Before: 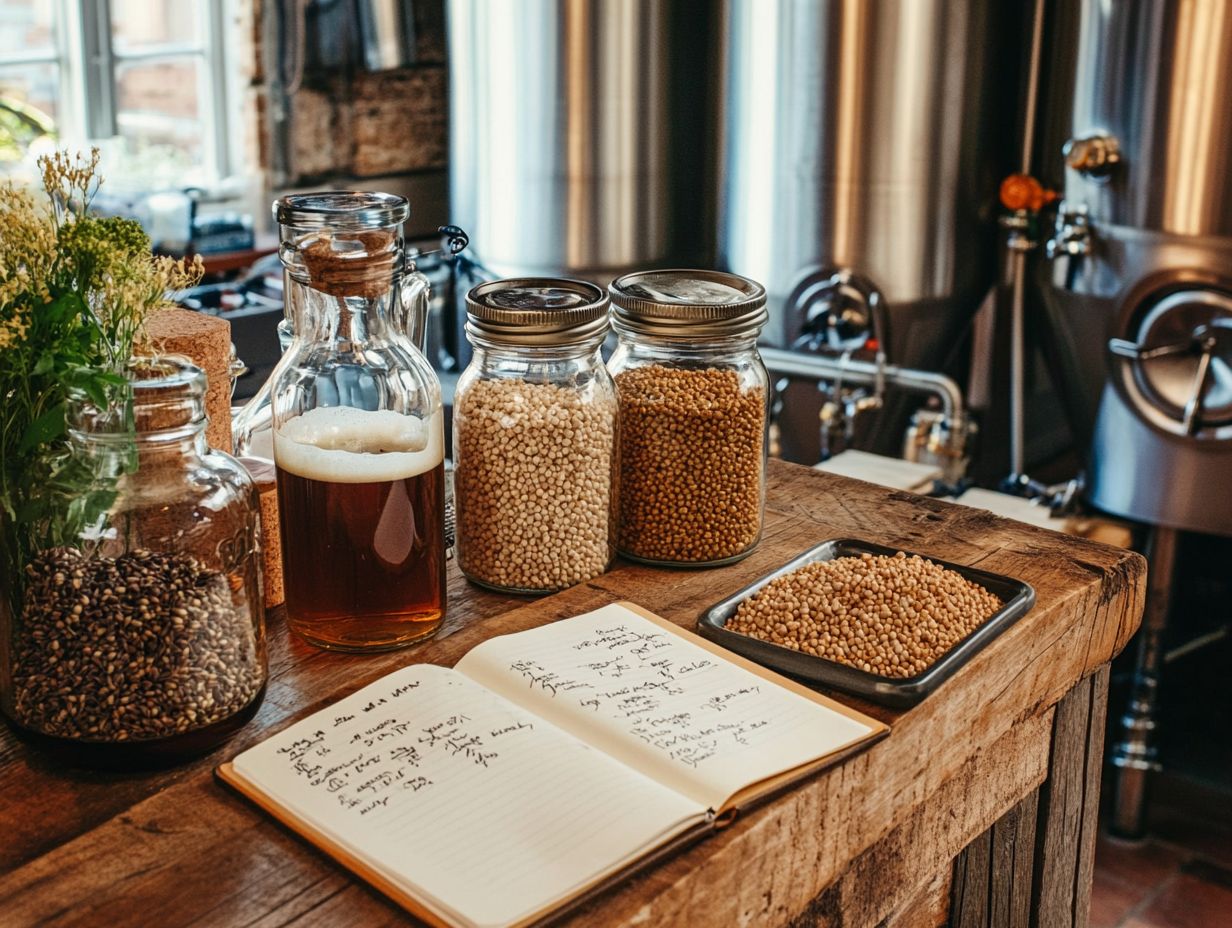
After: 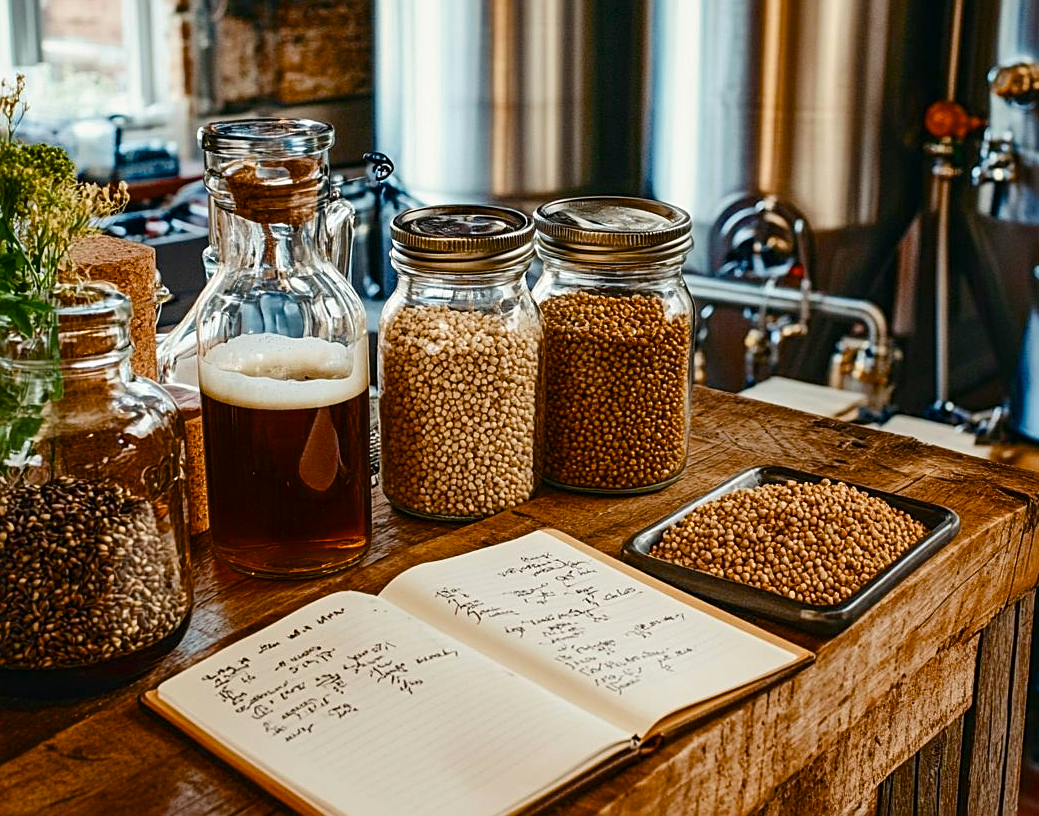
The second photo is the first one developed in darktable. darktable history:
crop: left 6.114%, top 7.942%, right 9.526%, bottom 4.112%
sharpen: on, module defaults
color balance rgb: perceptual saturation grading › global saturation 27.564%, perceptual saturation grading › highlights -25.337%, perceptual saturation grading › shadows 24.332%, saturation formula JzAzBz (2021)
